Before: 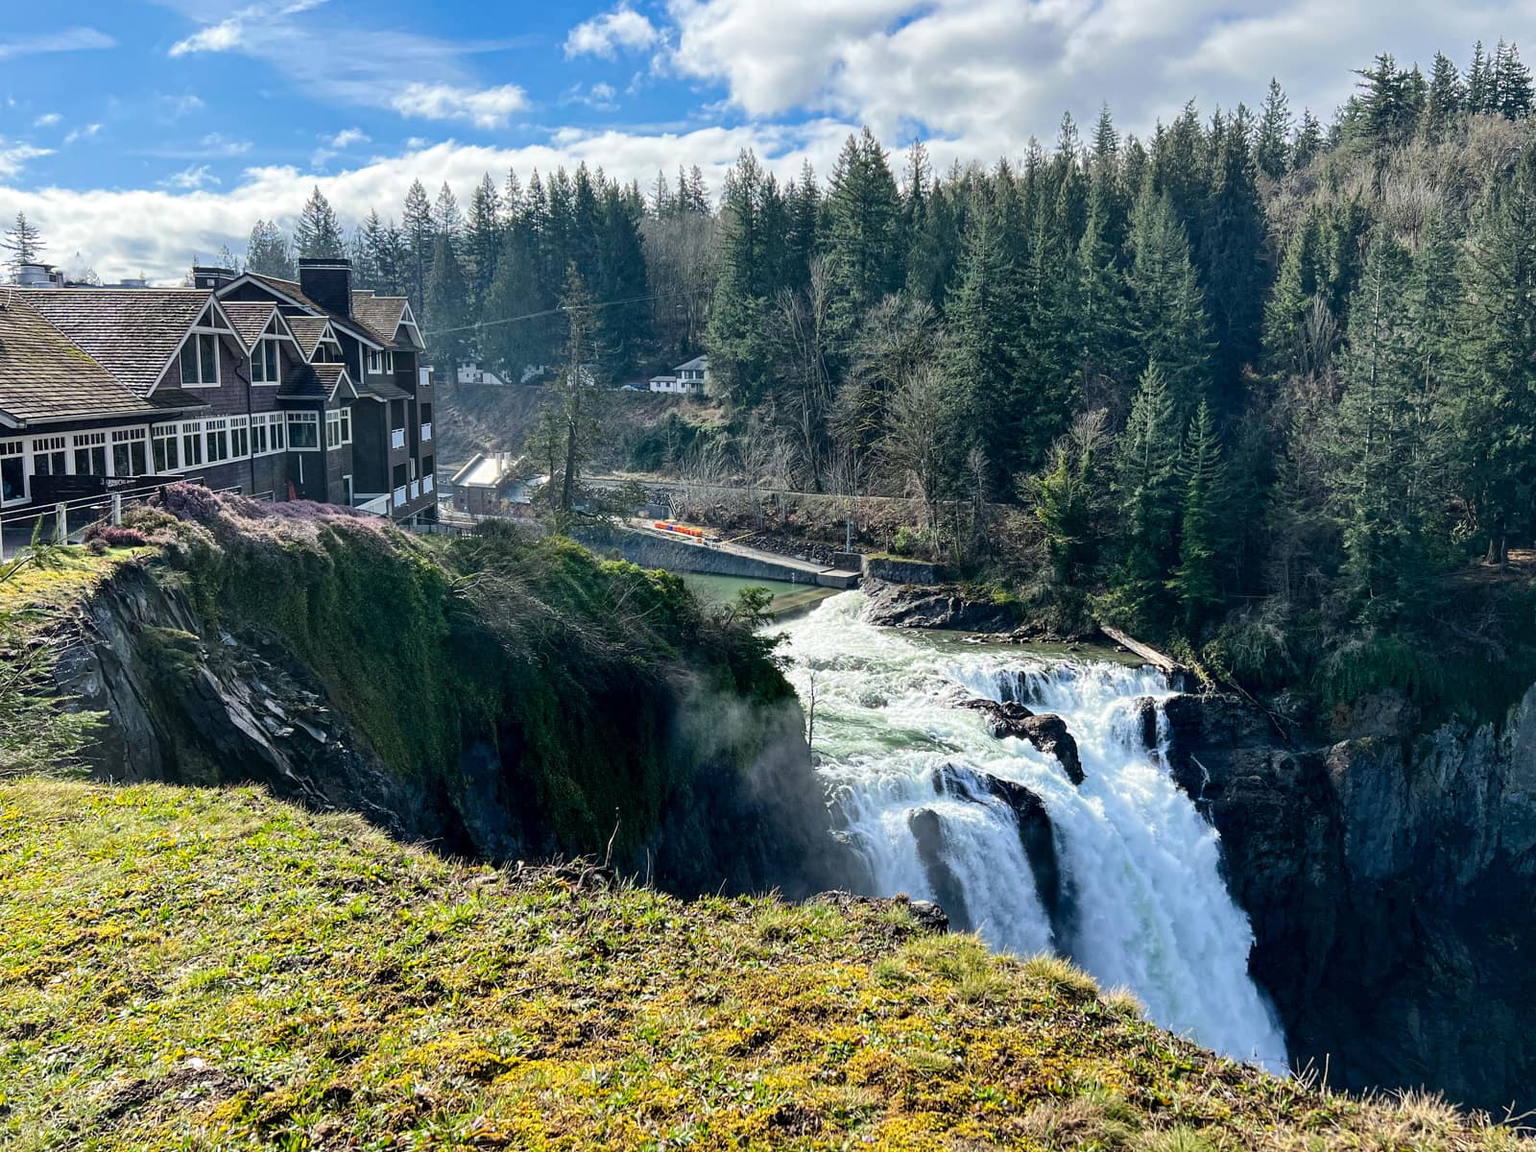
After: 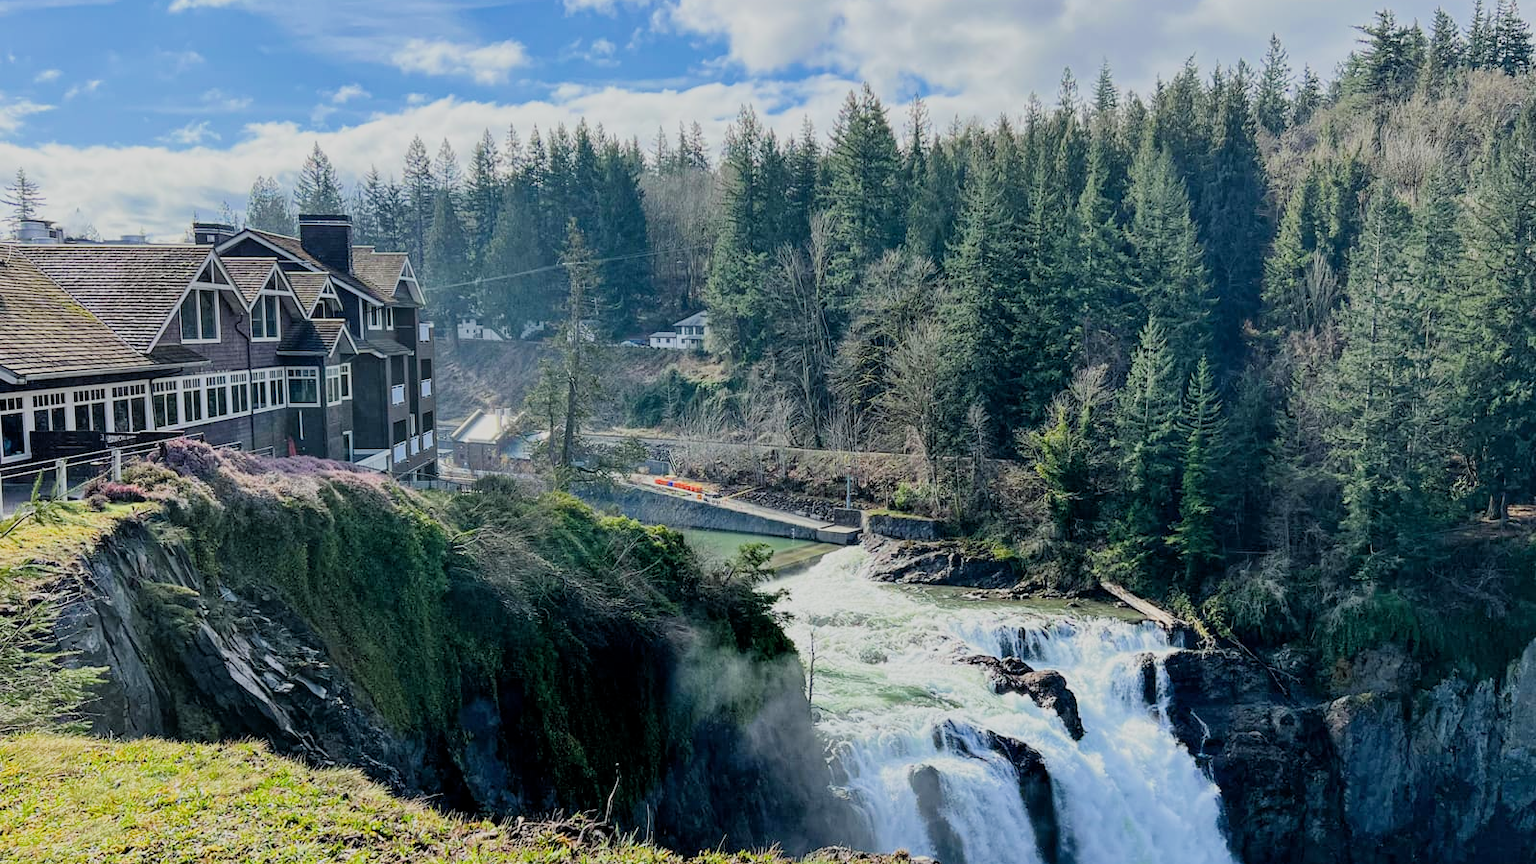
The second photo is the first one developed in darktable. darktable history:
exposure: exposure 0.485 EV, compensate highlight preservation false
crop: top 3.857%, bottom 21.132%
filmic rgb: black relative exposure -8.79 EV, white relative exposure 4.98 EV, threshold 3 EV, target black luminance 0%, hardness 3.77, latitude 66.33%, contrast 0.822, shadows ↔ highlights balance 20%, color science v5 (2021), contrast in shadows safe, contrast in highlights safe, enable highlight reconstruction true
